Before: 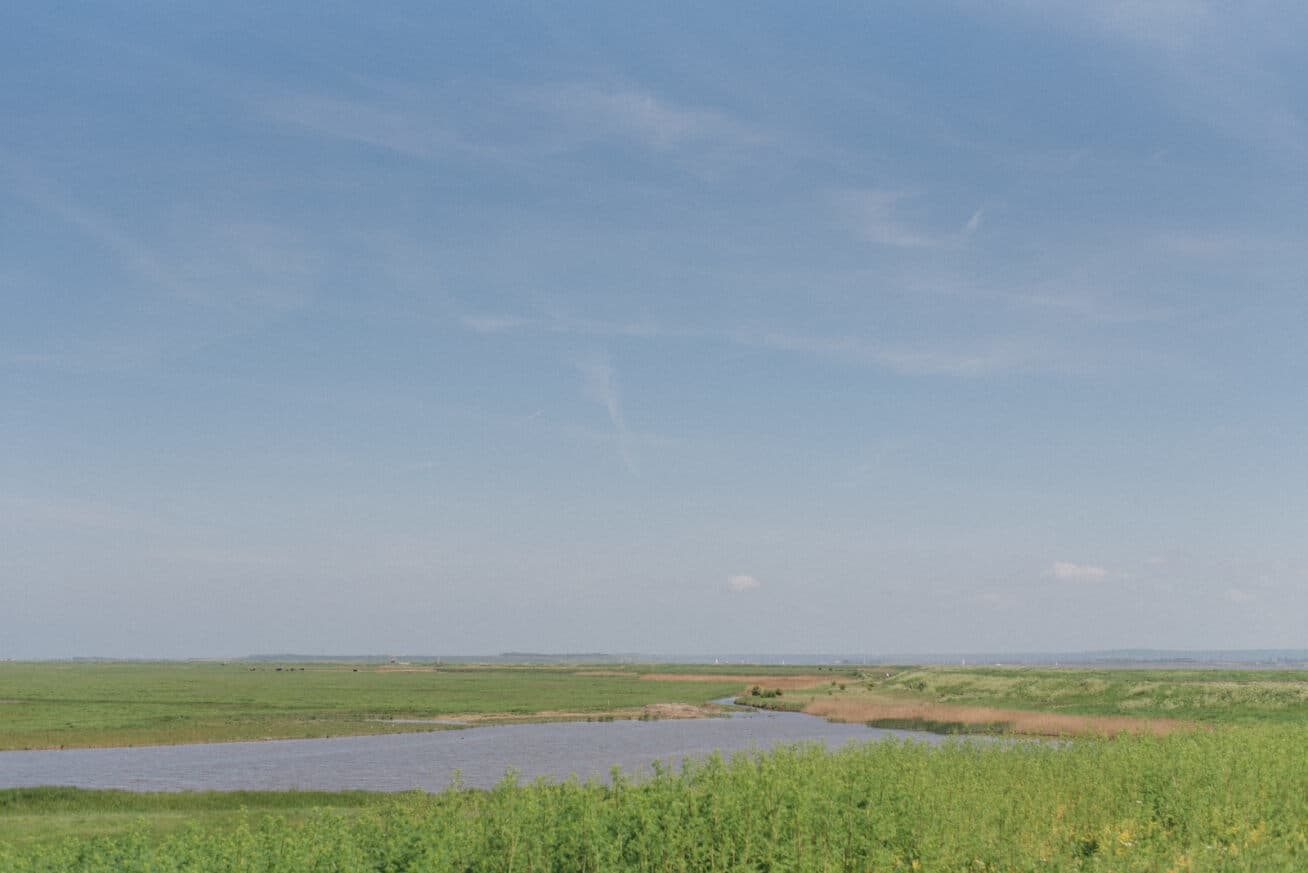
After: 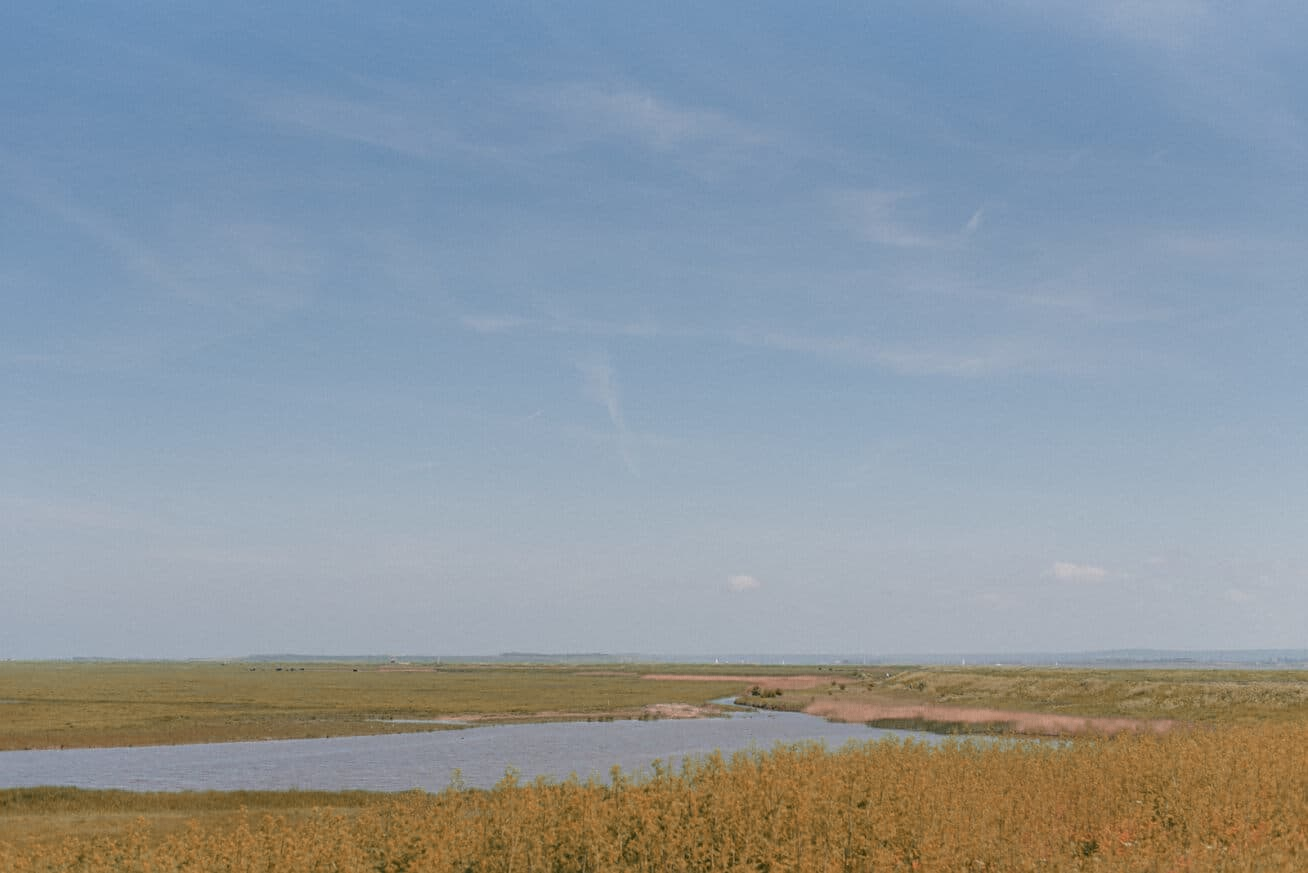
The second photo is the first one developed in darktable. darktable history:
sharpen: amount 0.2
color zones: curves: ch0 [(0.006, 0.385) (0.143, 0.563) (0.243, 0.321) (0.352, 0.464) (0.516, 0.456) (0.625, 0.5) (0.75, 0.5) (0.875, 0.5)]; ch1 [(0, 0.5) (0.134, 0.504) (0.246, 0.463) (0.421, 0.515) (0.5, 0.56) (0.625, 0.5) (0.75, 0.5) (0.875, 0.5)]; ch2 [(0, 0.5) (0.131, 0.426) (0.307, 0.289) (0.38, 0.188) (0.513, 0.216) (0.625, 0.548) (0.75, 0.468) (0.838, 0.396) (0.971, 0.311)]
